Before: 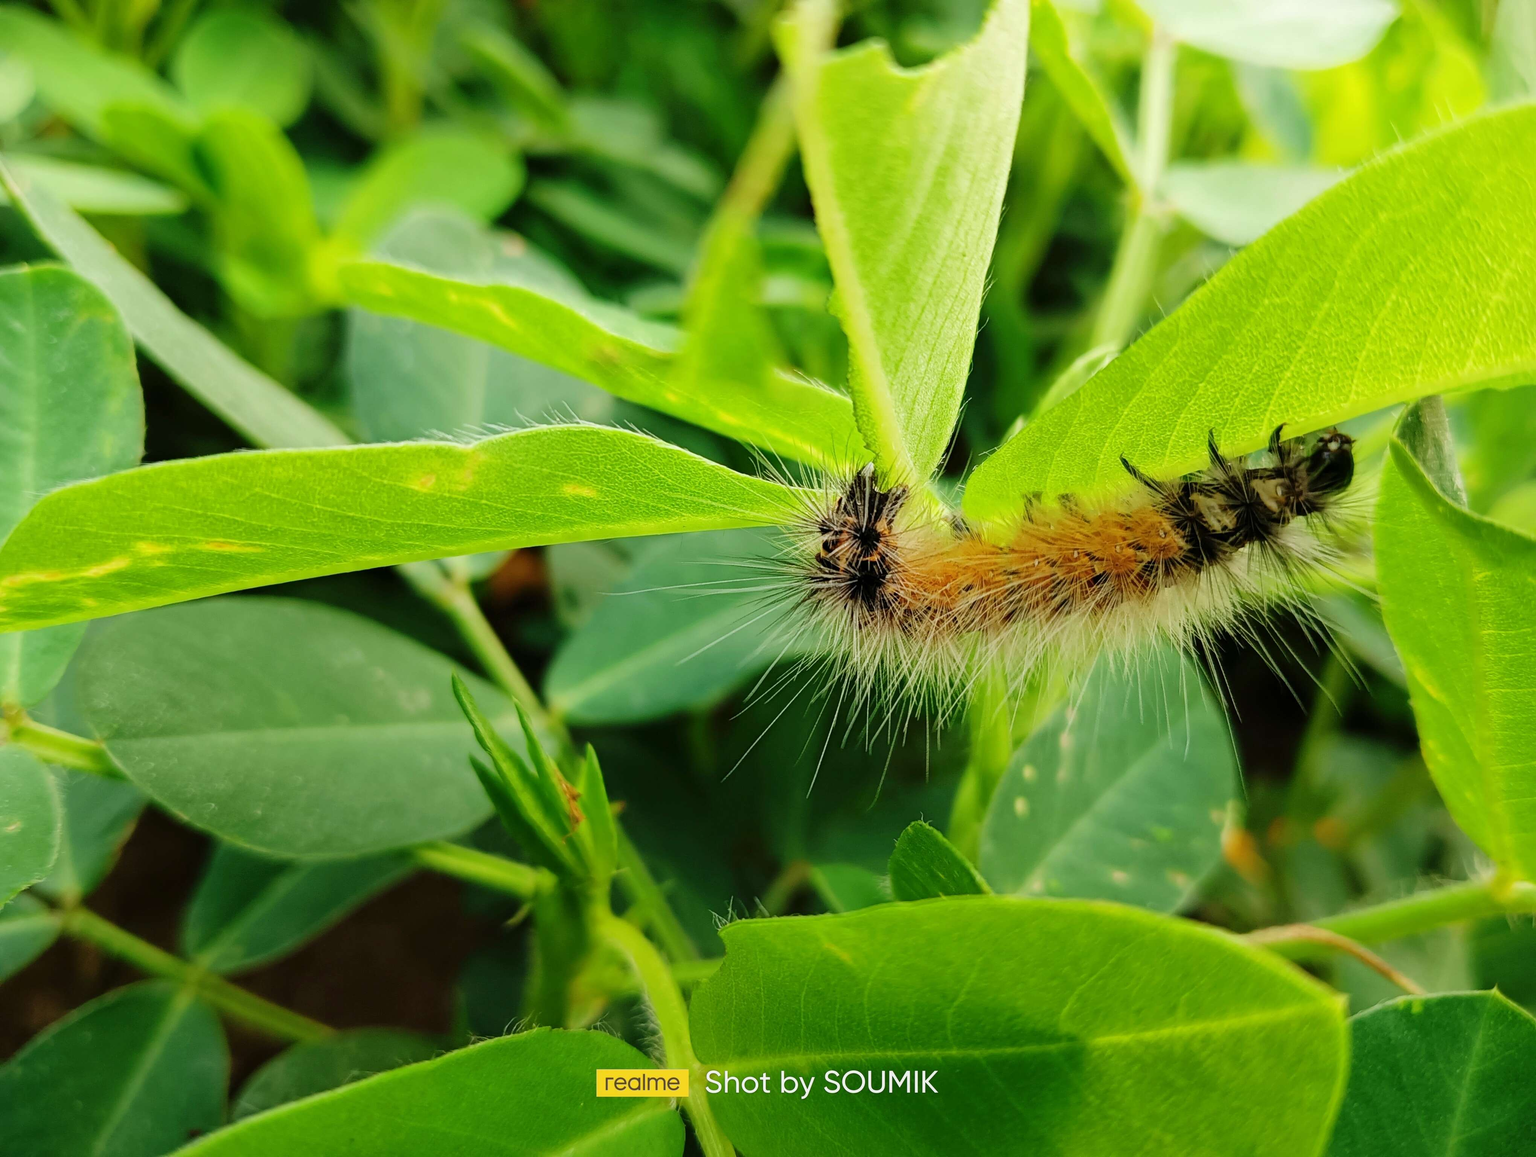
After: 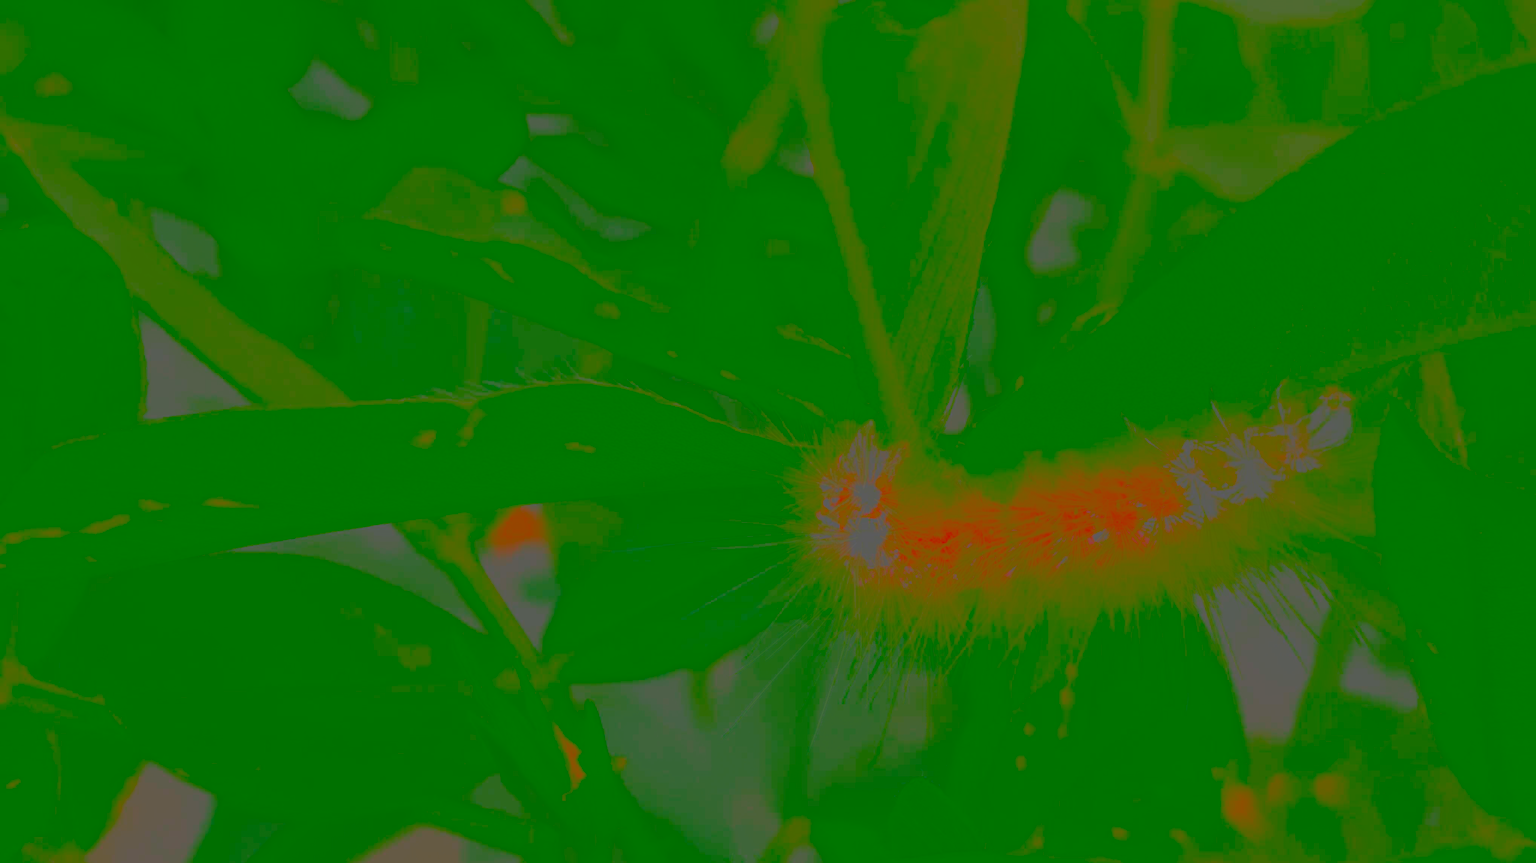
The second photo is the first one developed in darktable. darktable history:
contrast brightness saturation: contrast -0.971, brightness -0.157, saturation 0.76
crop: top 3.741%, bottom 21.575%
sharpen: on, module defaults
